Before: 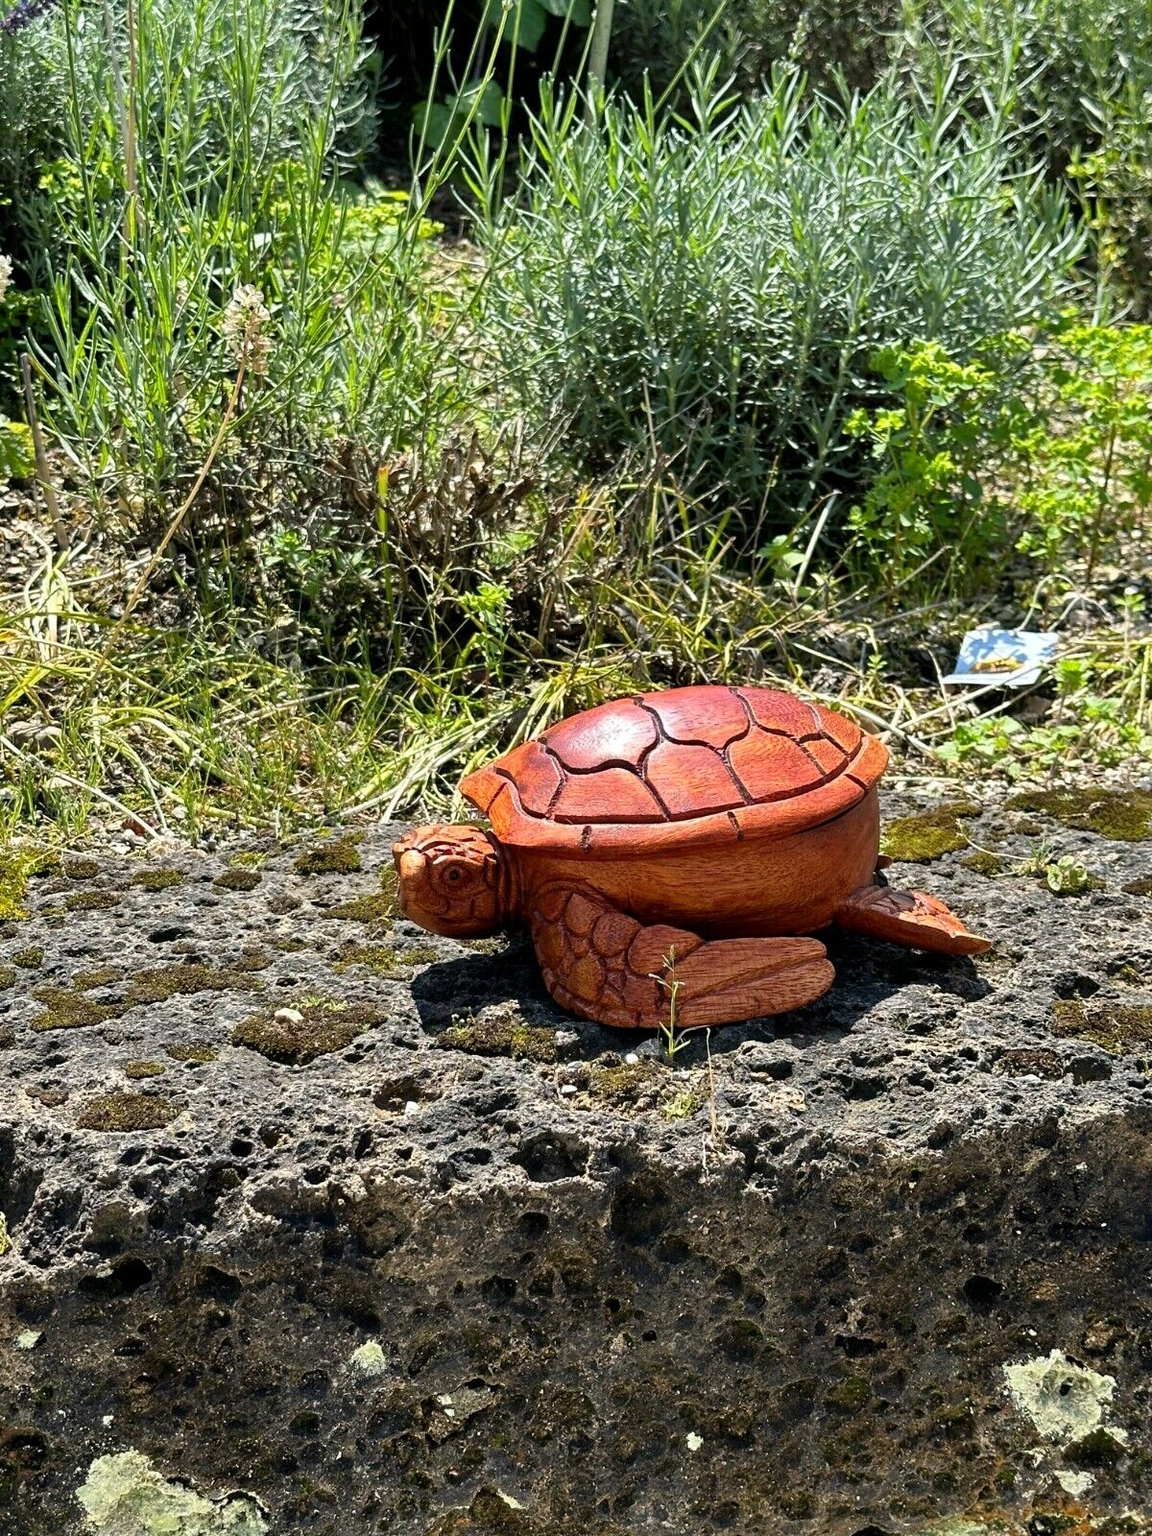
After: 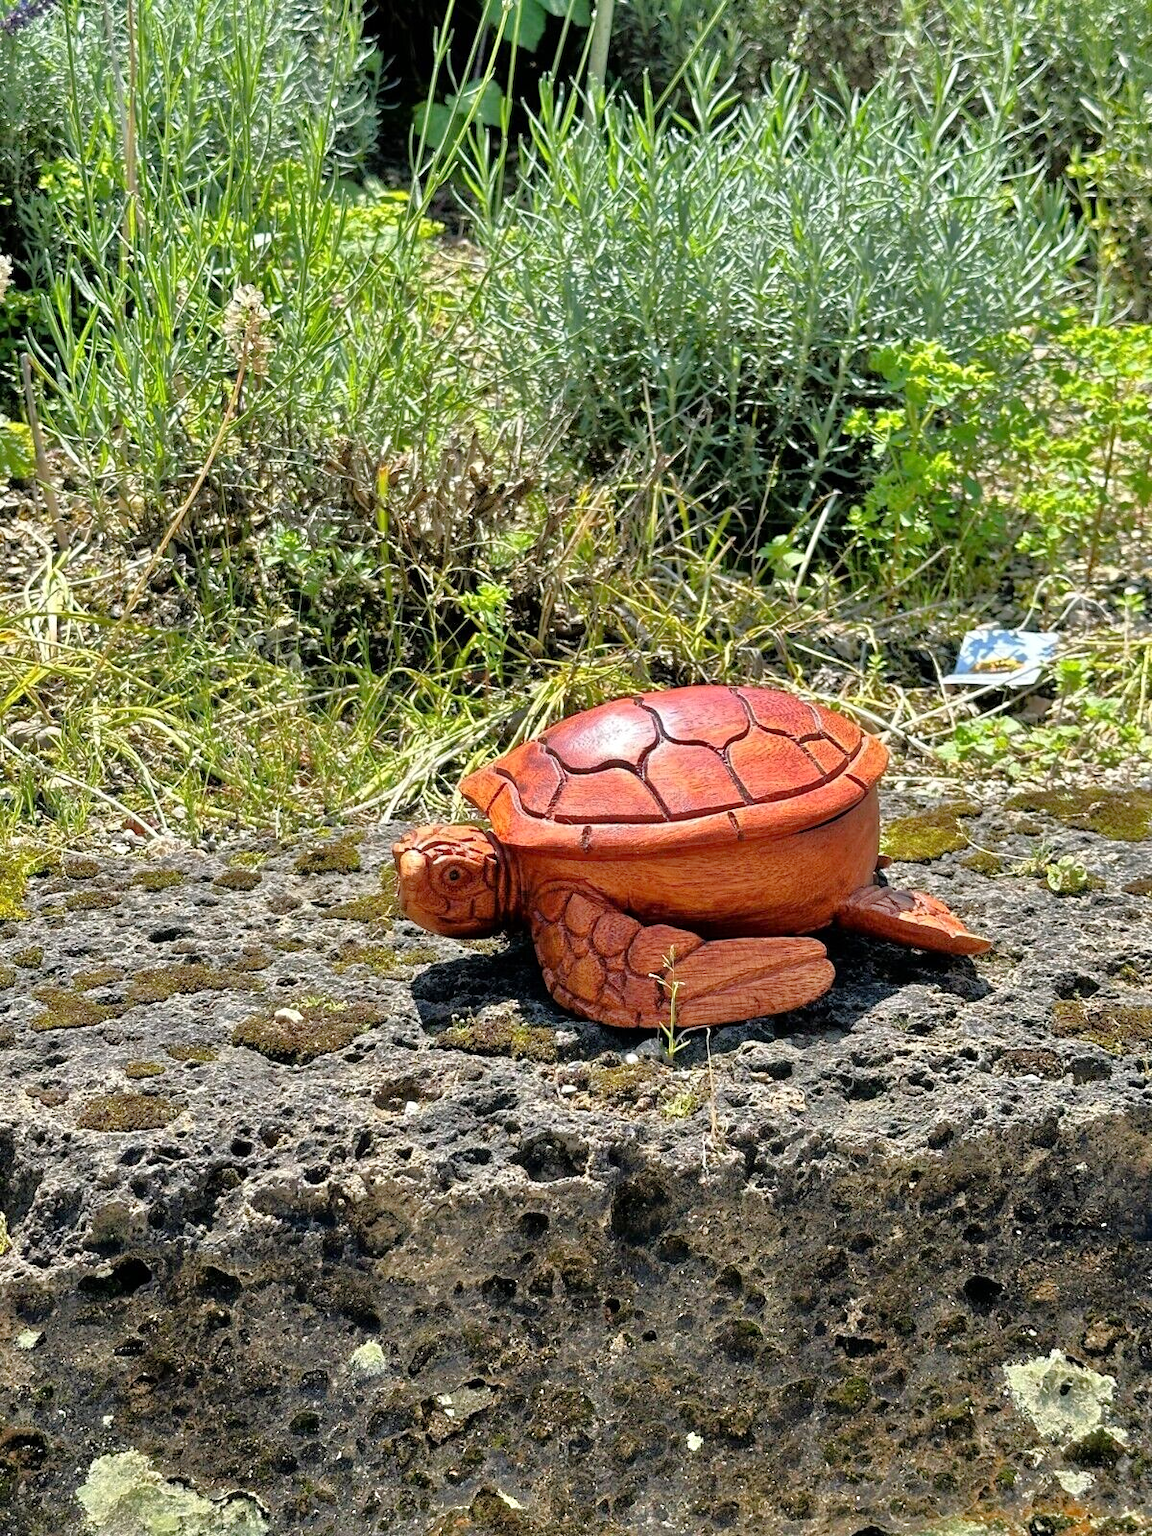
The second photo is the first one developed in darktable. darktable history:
tone equalizer: -7 EV 0.163 EV, -6 EV 0.575 EV, -5 EV 1.14 EV, -4 EV 1.34 EV, -3 EV 1.18 EV, -2 EV 0.6 EV, -1 EV 0.16 EV
